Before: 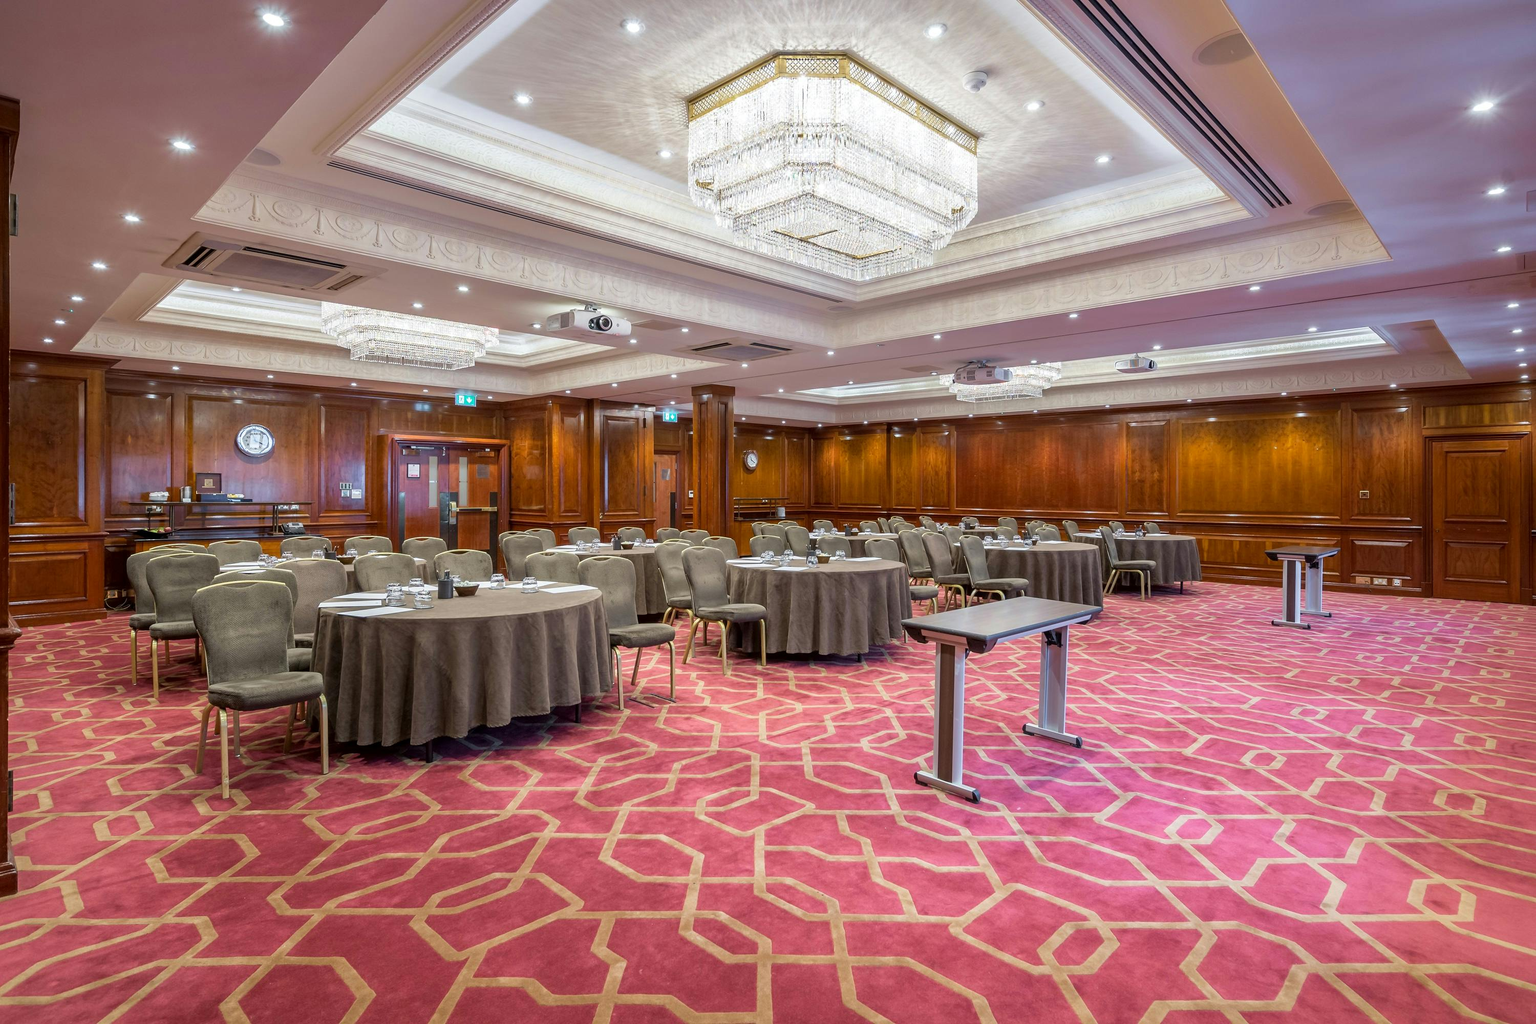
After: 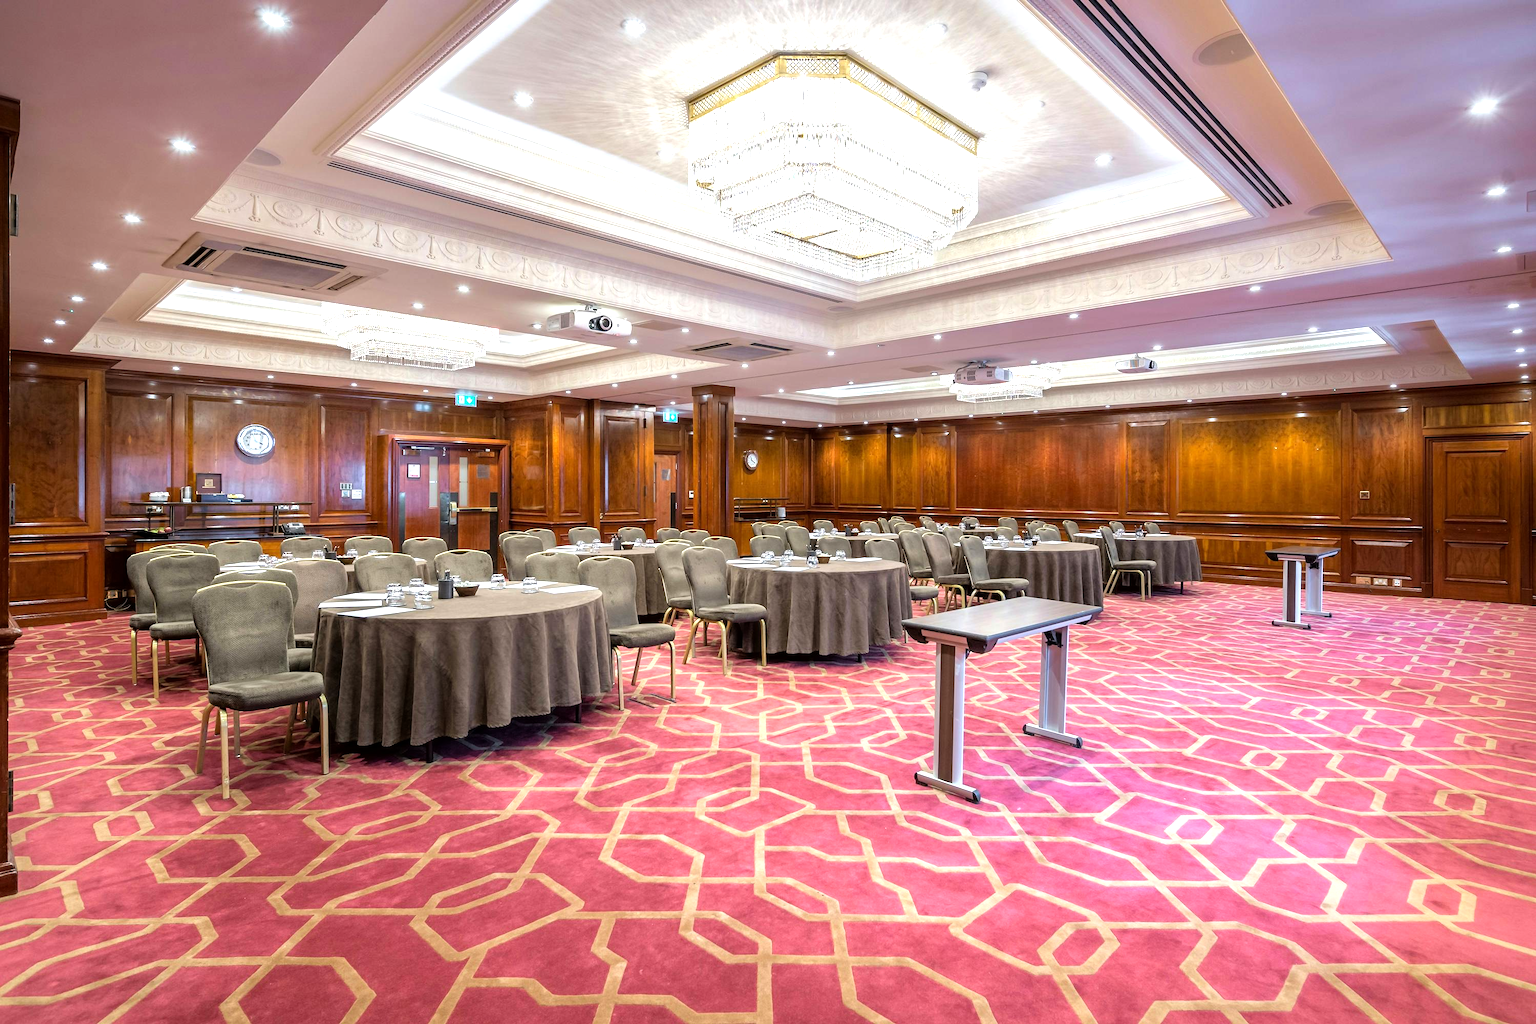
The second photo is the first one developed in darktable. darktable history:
tone equalizer: -8 EV -0.753 EV, -7 EV -0.726 EV, -6 EV -0.593 EV, -5 EV -0.383 EV, -3 EV 0.375 EV, -2 EV 0.6 EV, -1 EV 0.684 EV, +0 EV 0.736 EV
